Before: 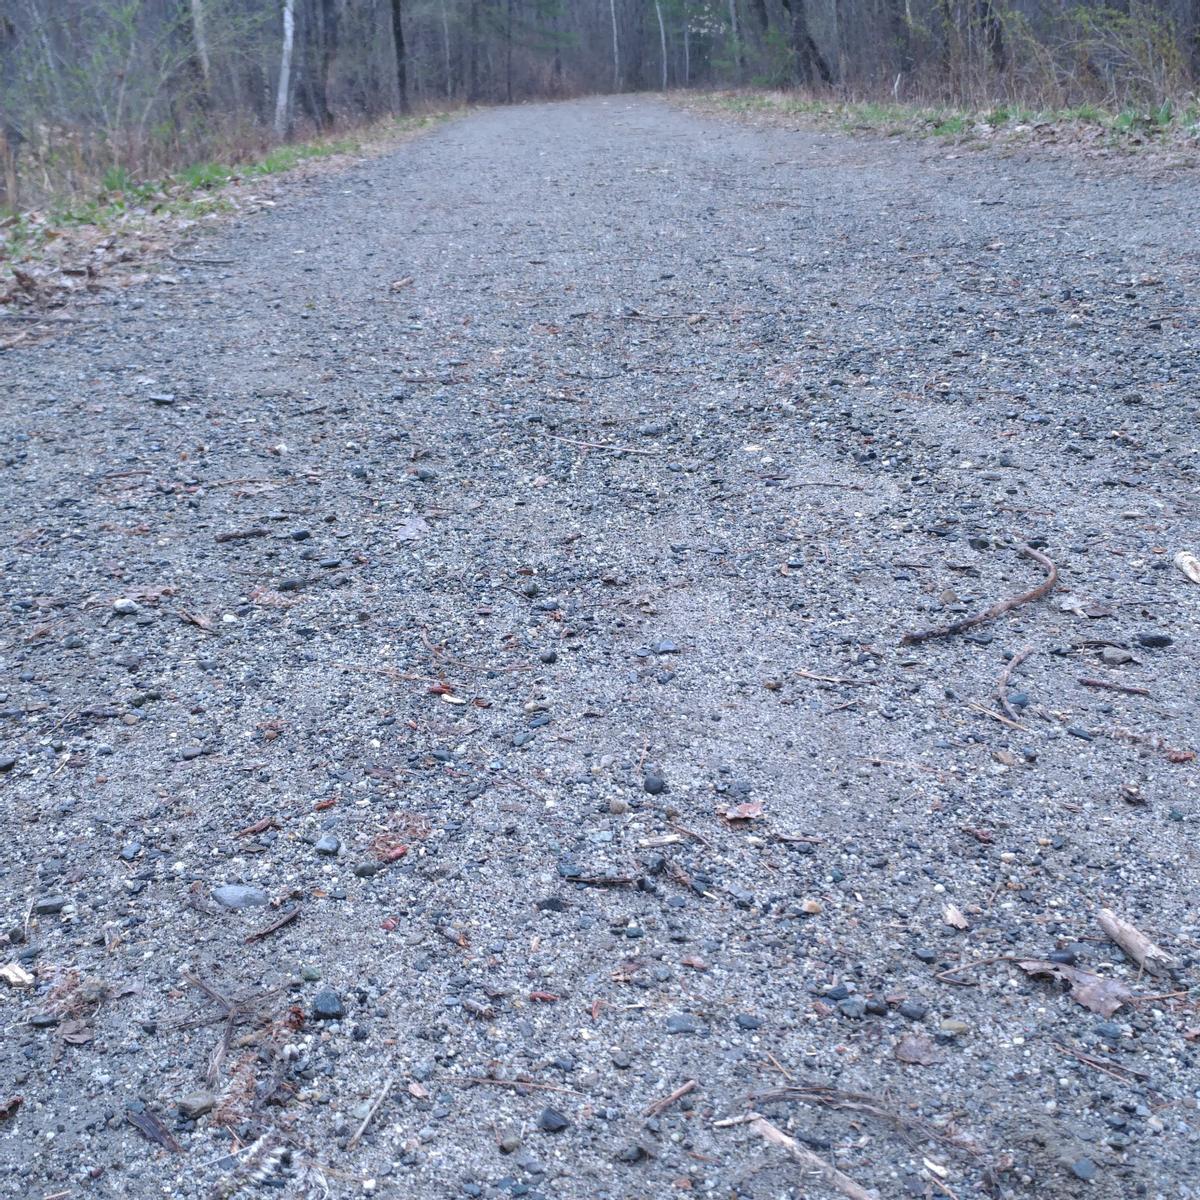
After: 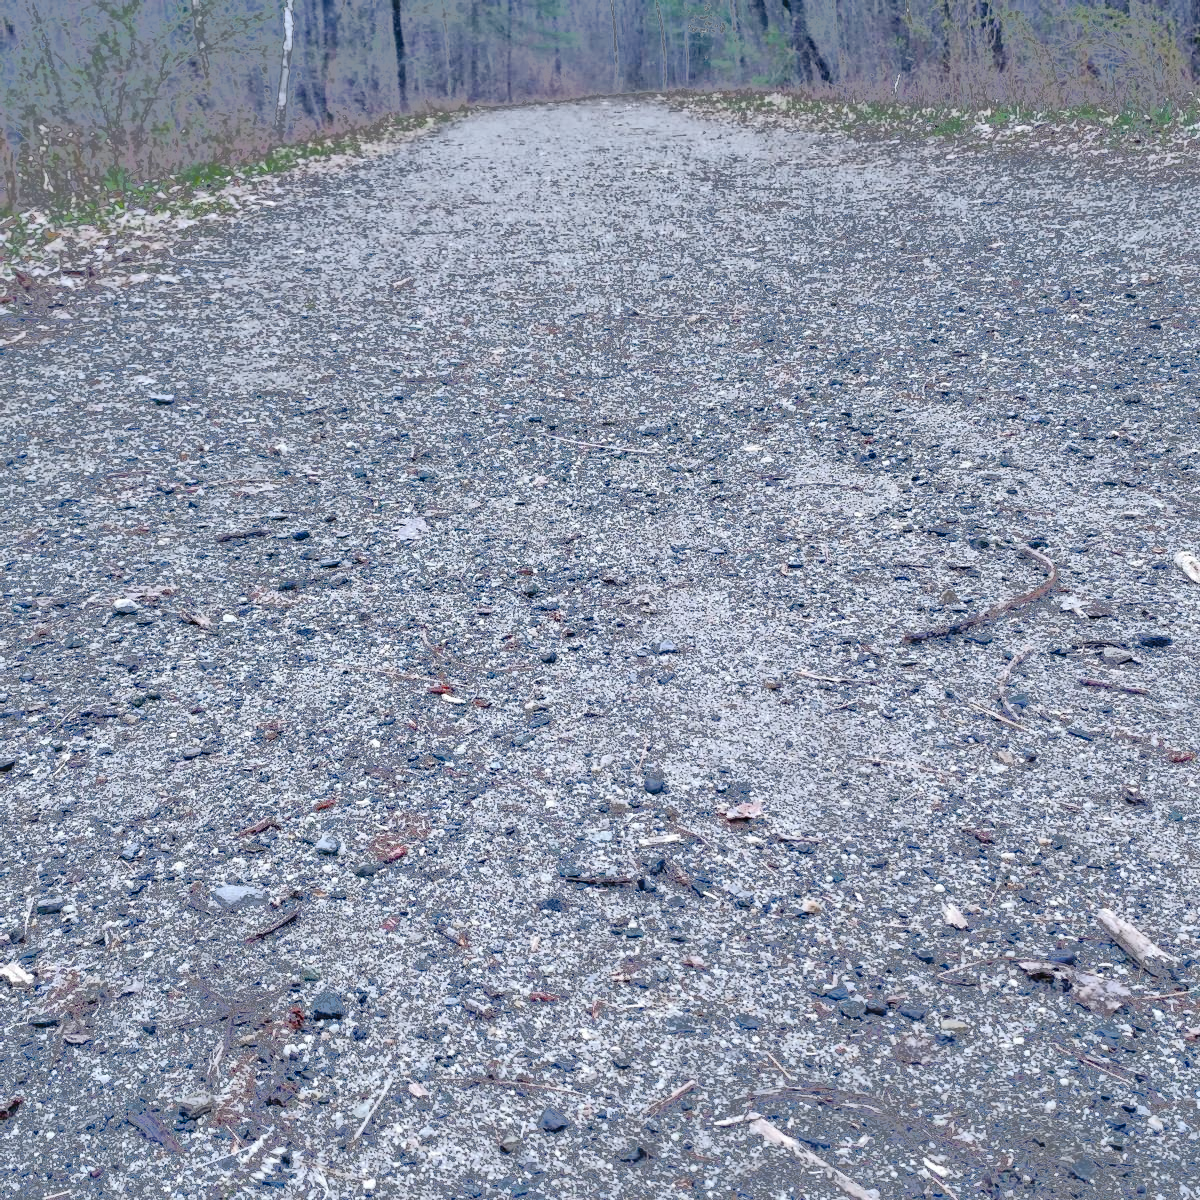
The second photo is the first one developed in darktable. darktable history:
tone curve: curves: ch0 [(0, 0) (0.003, 0.013) (0.011, 0.012) (0.025, 0.011) (0.044, 0.016) (0.069, 0.029) (0.1, 0.045) (0.136, 0.074) (0.177, 0.123) (0.224, 0.207) (0.277, 0.313) (0.335, 0.414) (0.399, 0.509) (0.468, 0.599) (0.543, 0.663) (0.623, 0.728) (0.709, 0.79) (0.801, 0.854) (0.898, 0.925) (1, 1)], preserve colors none
fill light: exposure -0.73 EV, center 0.69, width 2.2
